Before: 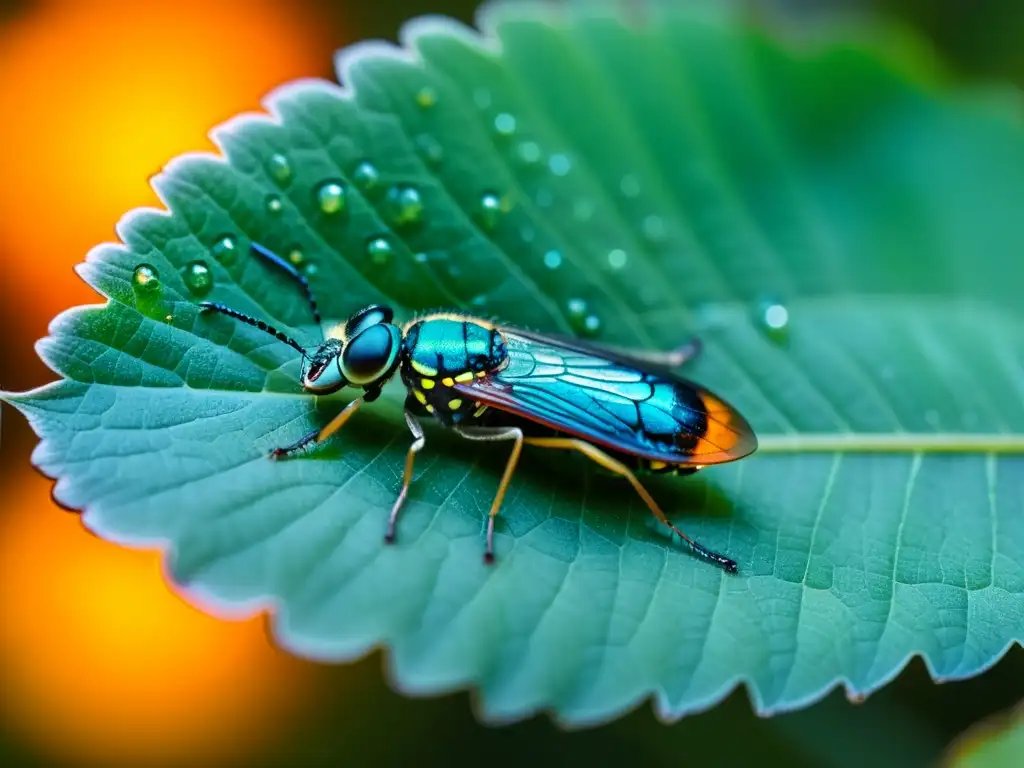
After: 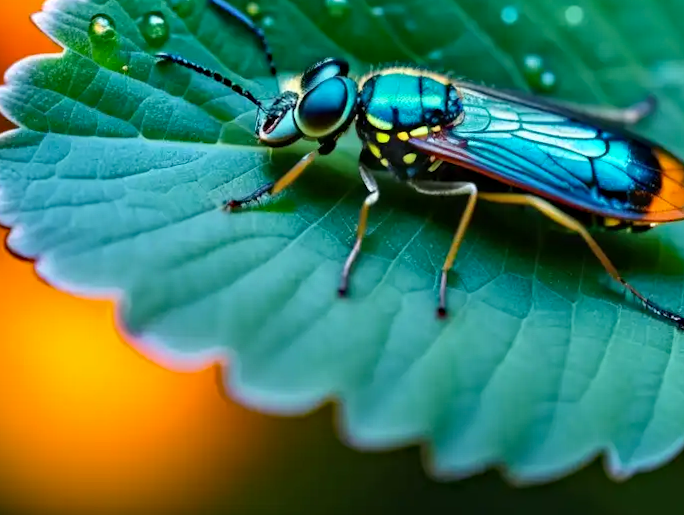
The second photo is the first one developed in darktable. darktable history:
crop and rotate: angle -0.778°, left 3.62%, top 31.701%, right 28.28%
haze removal: compatibility mode true, adaptive false
exposure: compensate highlight preservation false
